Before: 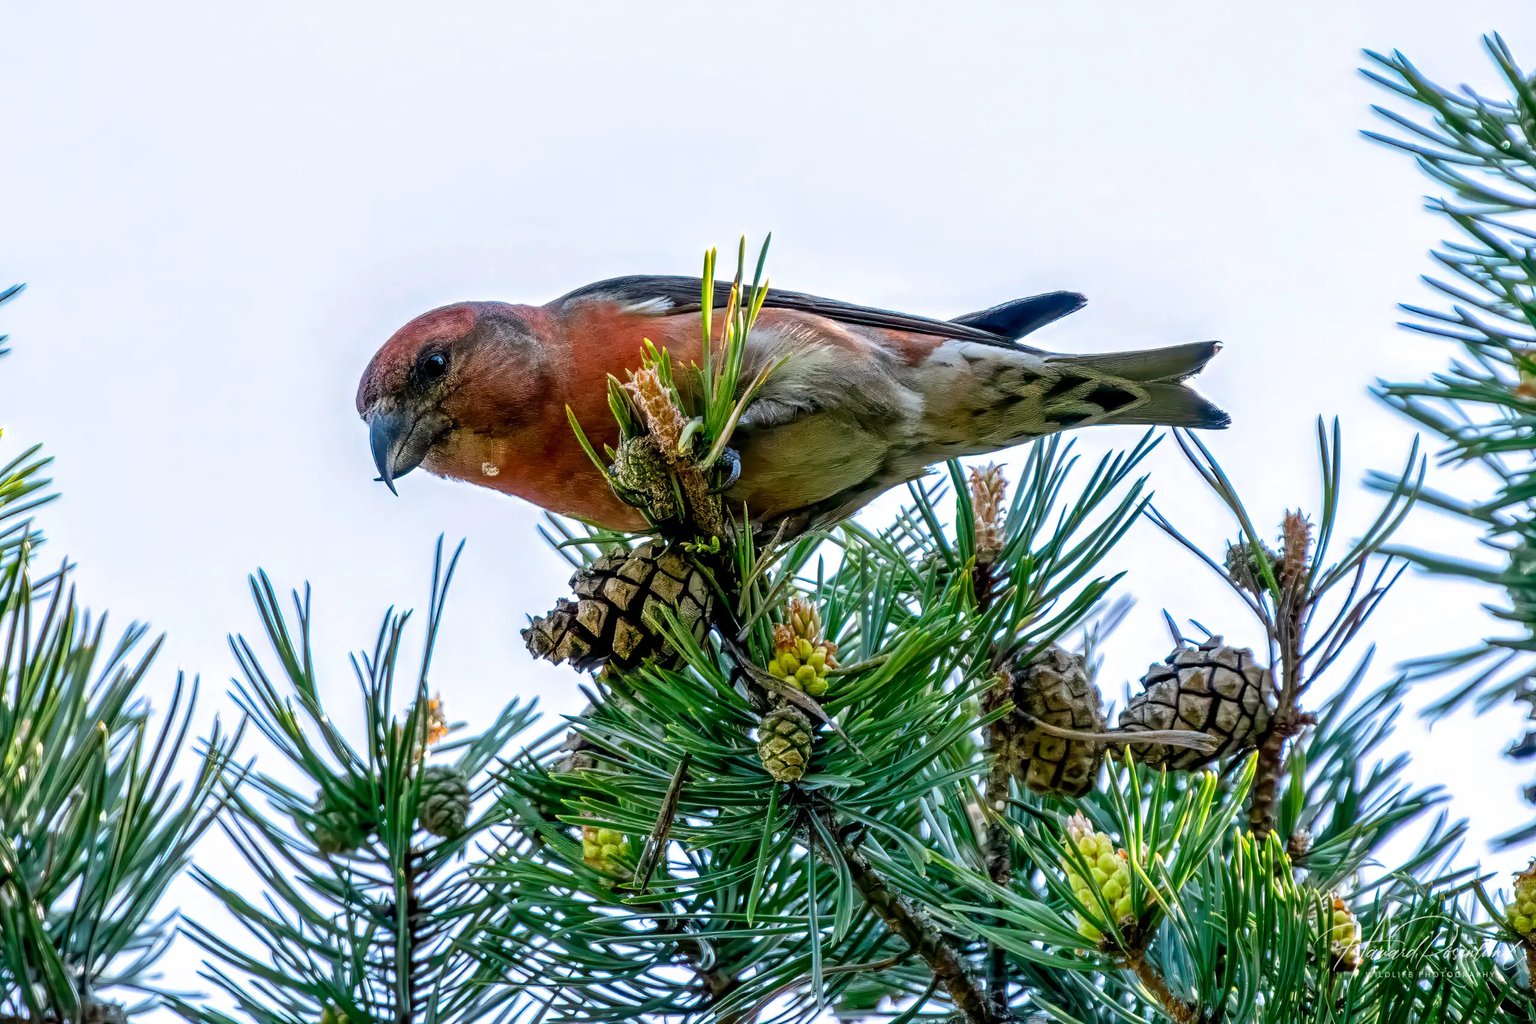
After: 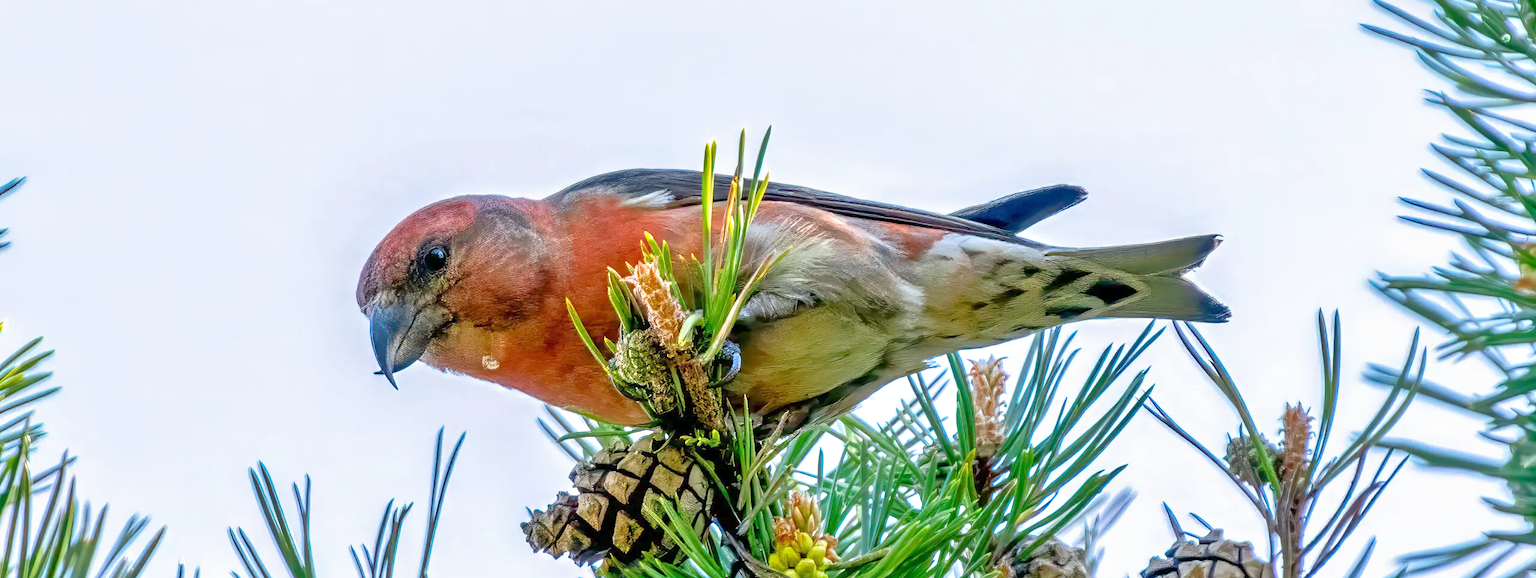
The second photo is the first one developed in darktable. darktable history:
crop and rotate: top 10.447%, bottom 33.07%
tone equalizer: -8 EV 1.97 EV, -7 EV 1.99 EV, -6 EV 1.99 EV, -5 EV 1.96 EV, -4 EV 1.98 EV, -3 EV 1.5 EV, -2 EV 0.981 EV, -1 EV 0.474 EV
